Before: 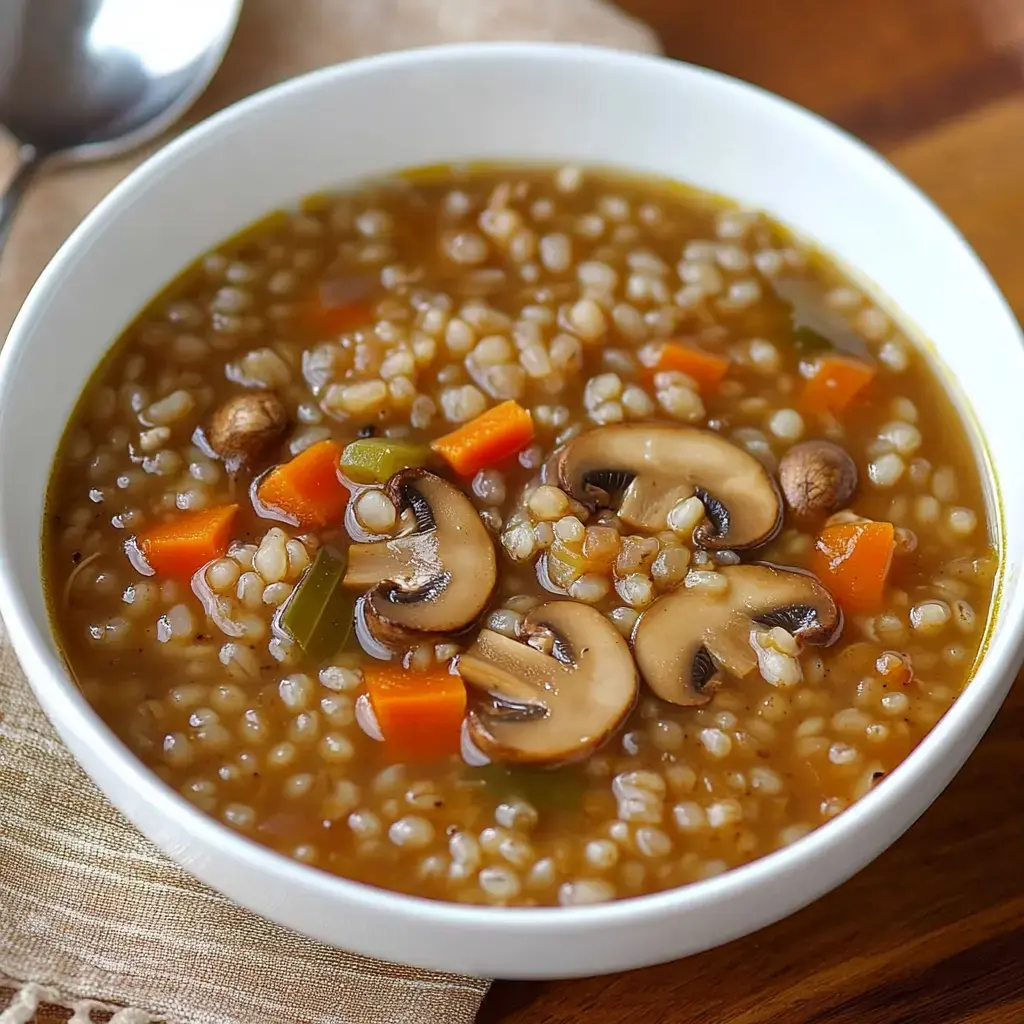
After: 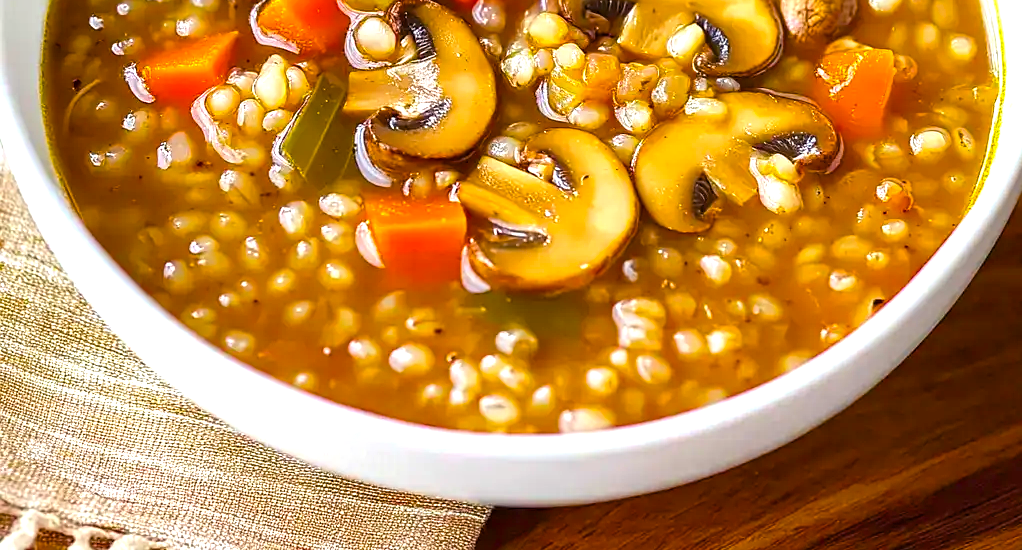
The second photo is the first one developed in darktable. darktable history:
crop and rotate: top 46.231%, right 0.098%
exposure: black level correction 0, exposure 1 EV, compensate highlight preservation false
contrast equalizer: octaves 7, y [[0.502, 0.505, 0.512, 0.529, 0.564, 0.588], [0.5 ×6], [0.502, 0.505, 0.512, 0.529, 0.564, 0.588], [0, 0.001, 0.001, 0.004, 0.008, 0.011], [0, 0.001, 0.001, 0.004, 0.008, 0.011]]
color balance rgb: shadows lift › chroma 1.936%, shadows lift › hue 262.75°, linear chroma grading › global chroma 15.568%, perceptual saturation grading › global saturation 37.278%
